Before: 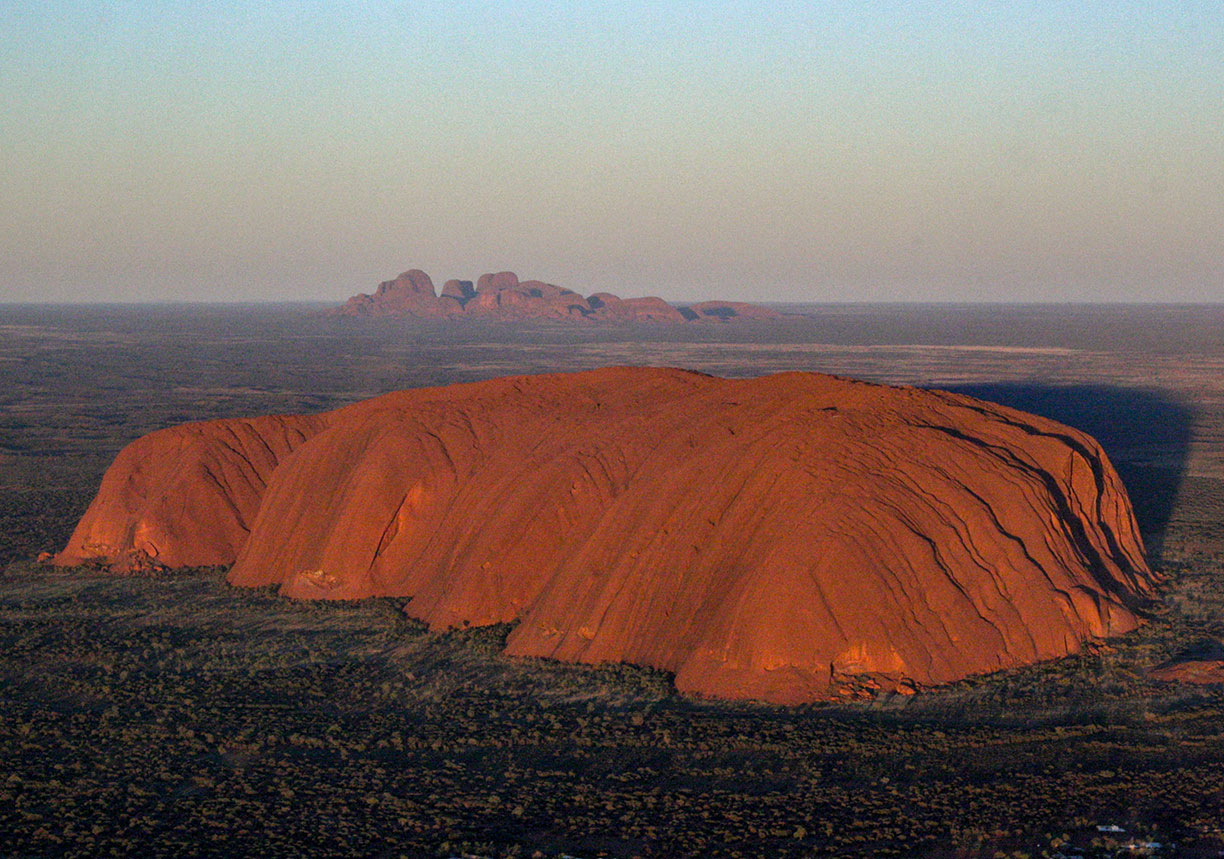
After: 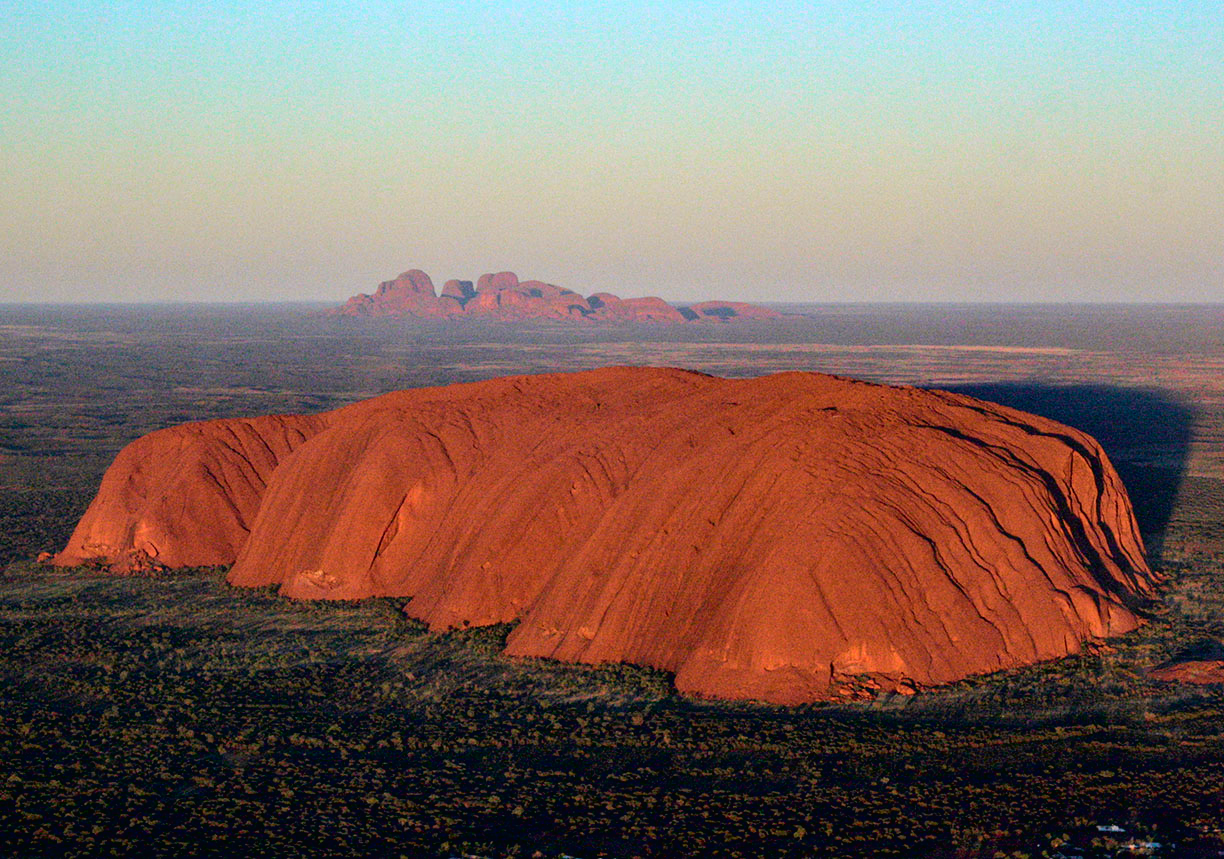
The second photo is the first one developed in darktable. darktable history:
tone curve: curves: ch0 [(0, 0.013) (0.054, 0.018) (0.205, 0.197) (0.289, 0.309) (0.382, 0.437) (0.475, 0.552) (0.666, 0.743) (0.791, 0.85) (1, 0.998)]; ch1 [(0, 0) (0.394, 0.338) (0.449, 0.404) (0.499, 0.498) (0.526, 0.528) (0.543, 0.564) (0.589, 0.633) (0.66, 0.687) (0.783, 0.804) (1, 1)]; ch2 [(0, 0) (0.304, 0.31) (0.403, 0.399) (0.441, 0.421) (0.474, 0.466) (0.498, 0.496) (0.524, 0.538) (0.555, 0.584) (0.633, 0.665) (0.7, 0.711) (1, 1)], color space Lab, independent channels, preserve colors none
color balance: on, module defaults
